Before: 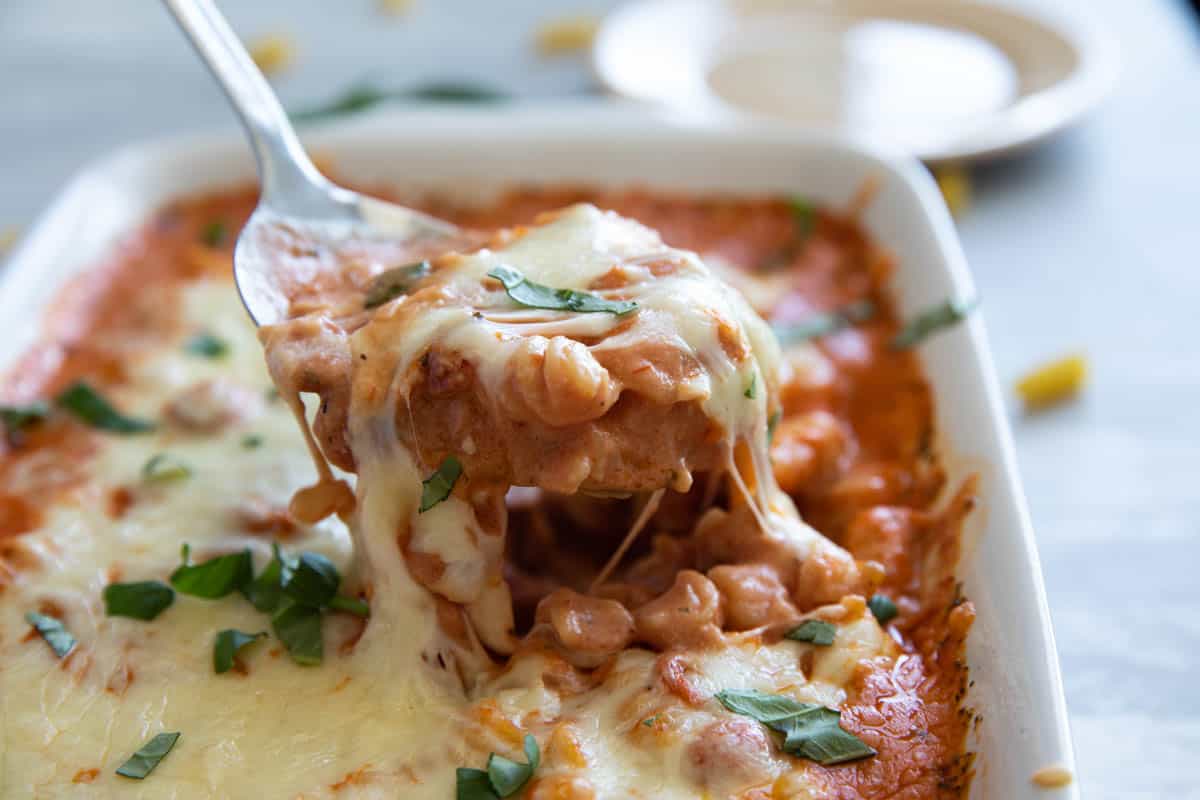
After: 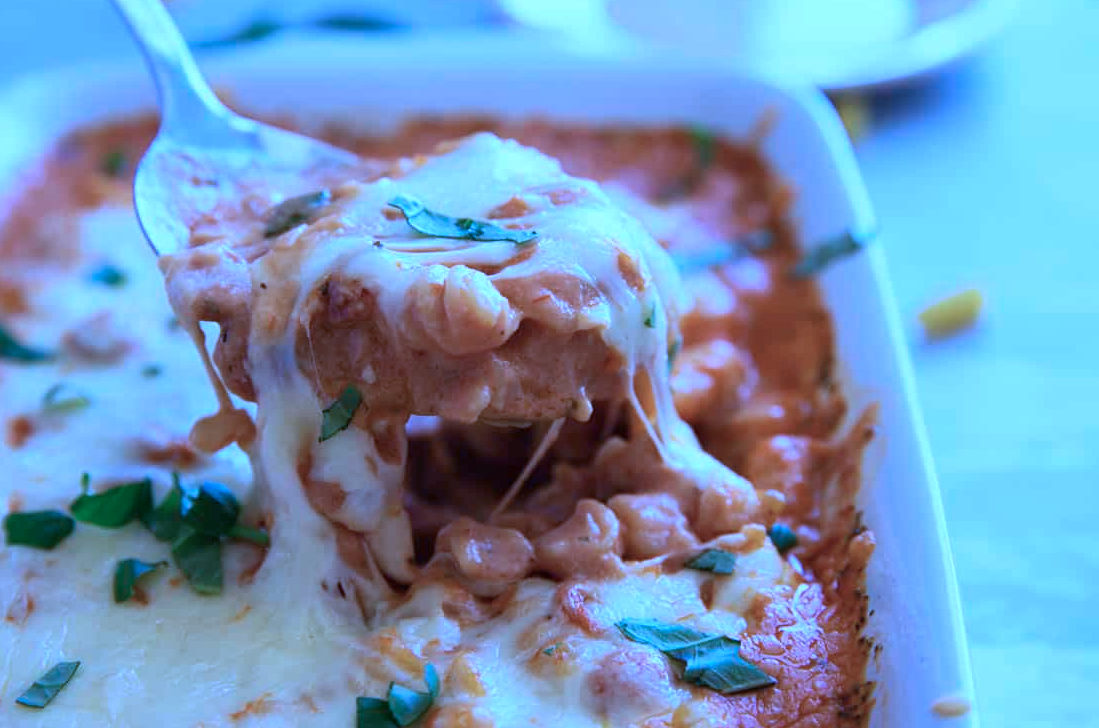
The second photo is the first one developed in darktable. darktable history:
color calibration: illuminant custom, x 0.46, y 0.429, temperature 2621.68 K
crop and rotate: left 8.405%, top 8.89%
